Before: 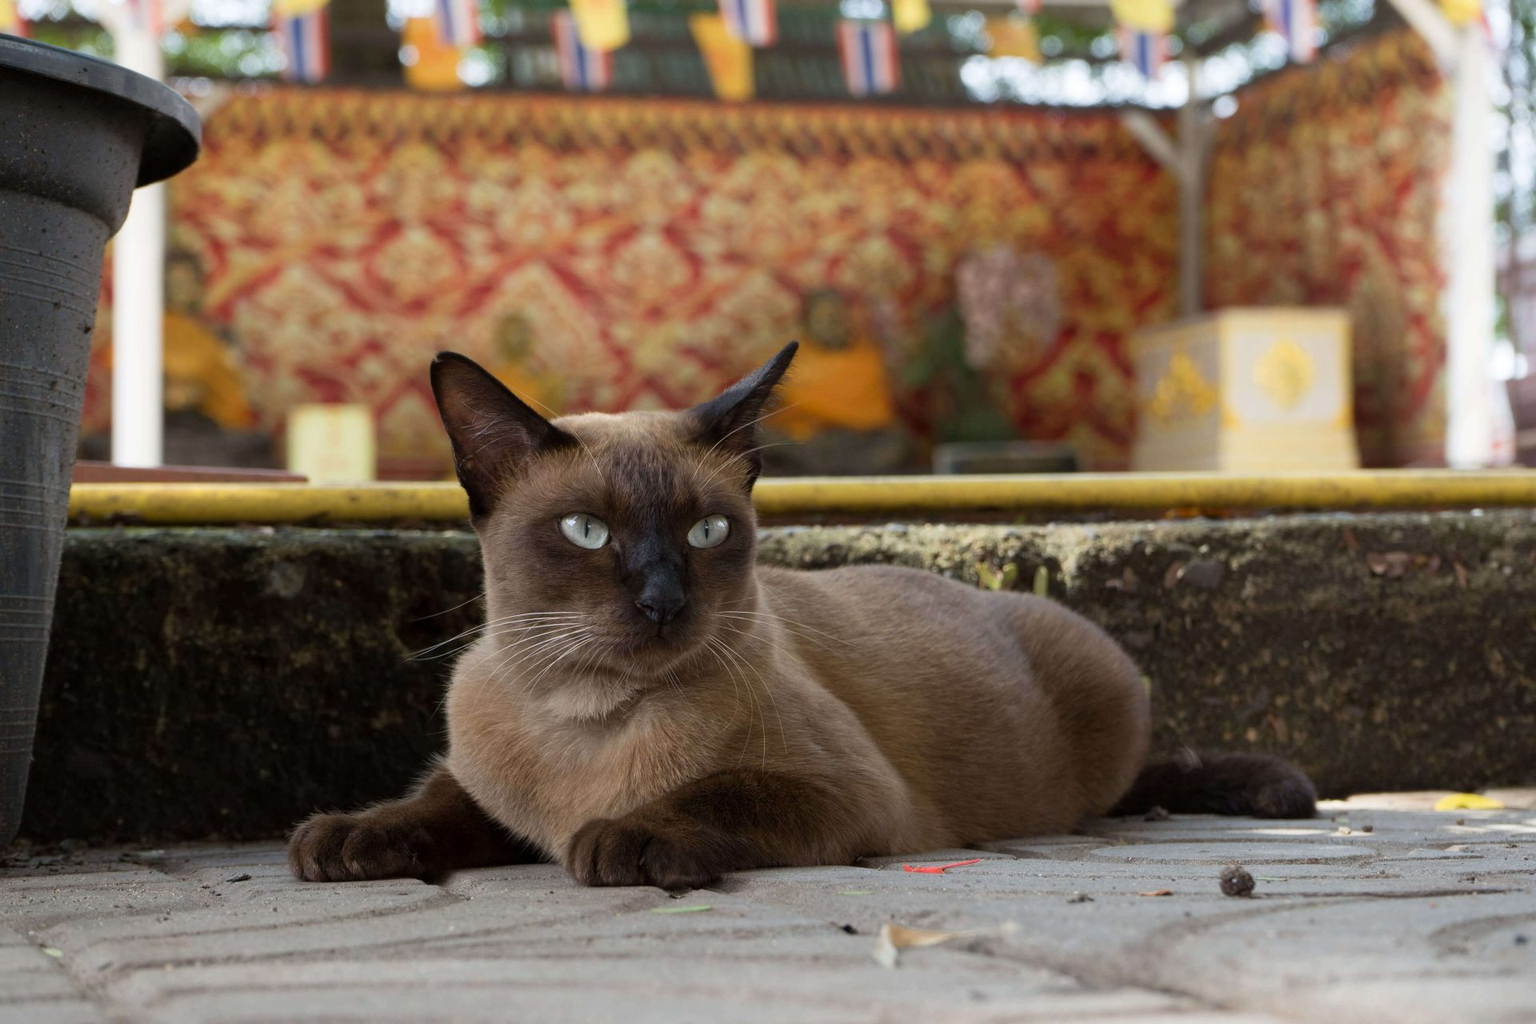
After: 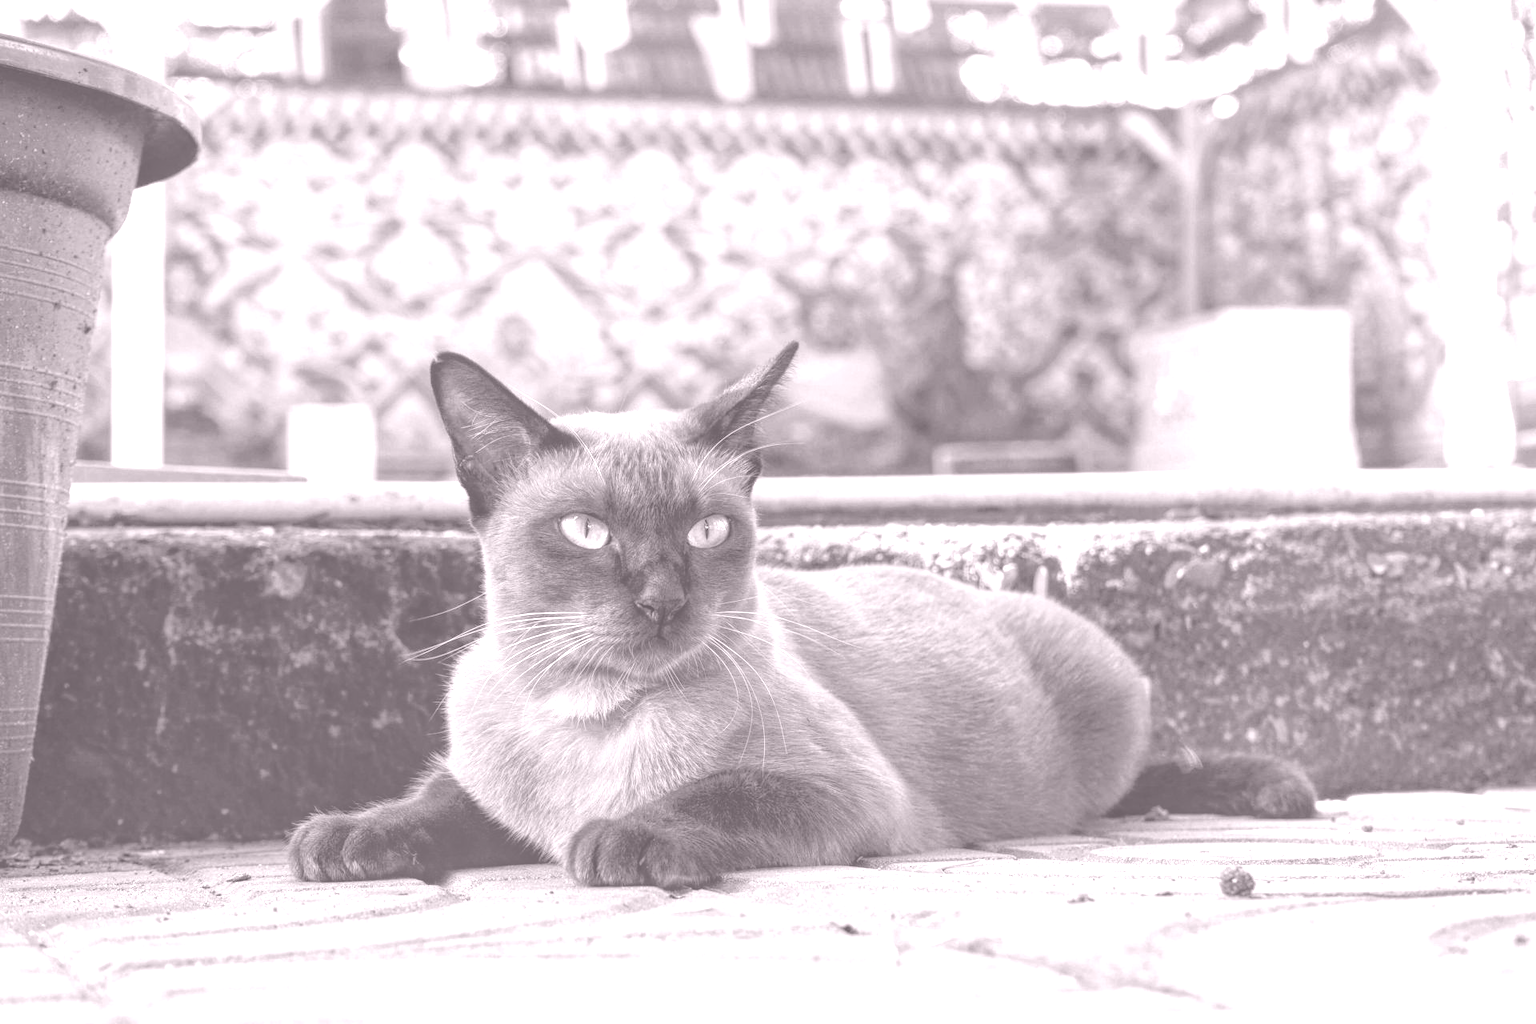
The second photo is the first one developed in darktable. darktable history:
colorize: hue 25.2°, saturation 83%, source mix 82%, lightness 79%, version 1
tone equalizer: on, module defaults
local contrast: highlights 100%, shadows 100%, detail 200%, midtone range 0.2
